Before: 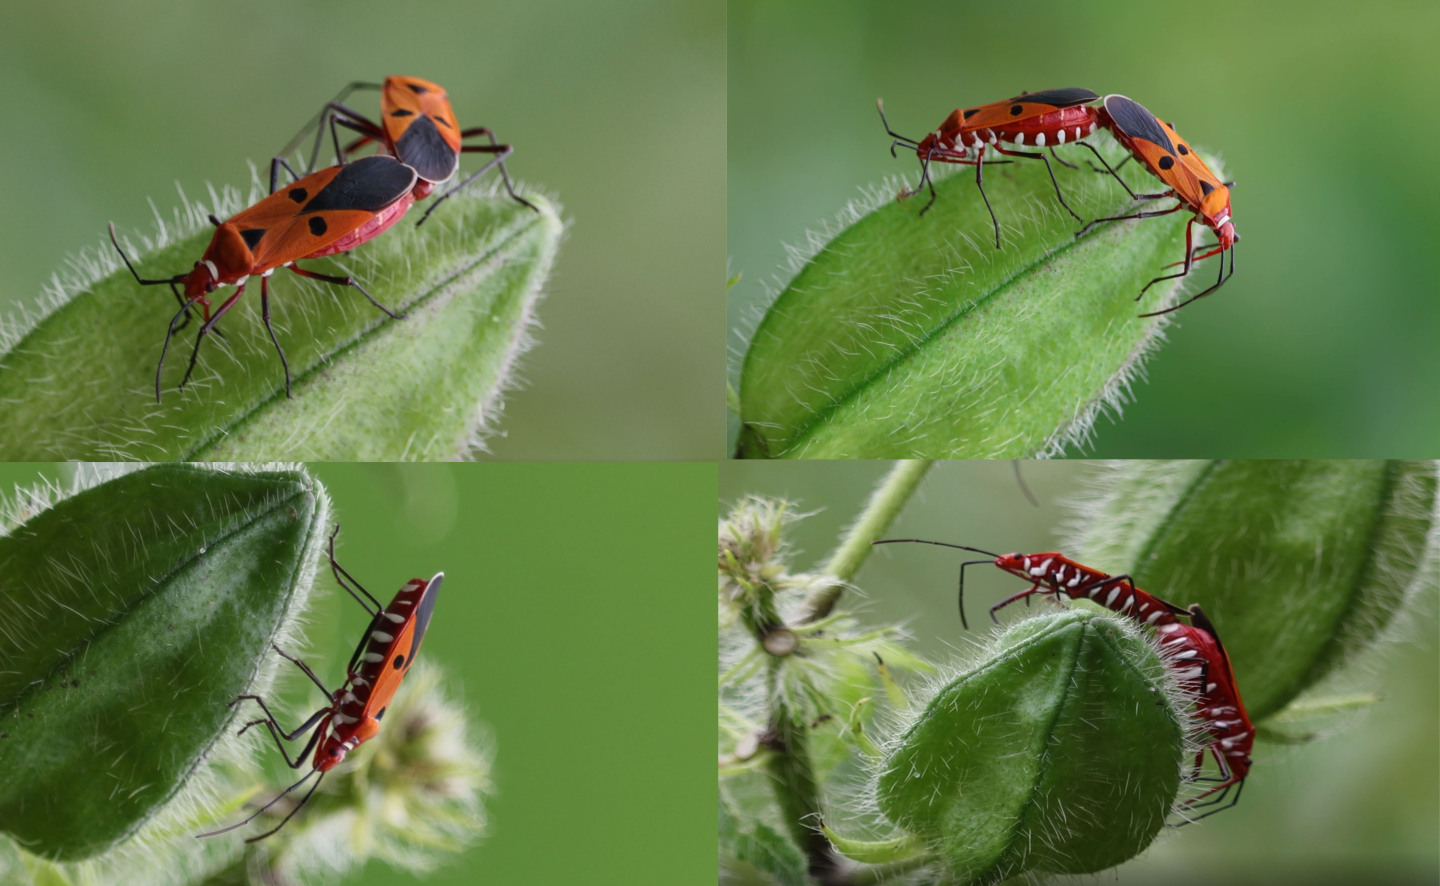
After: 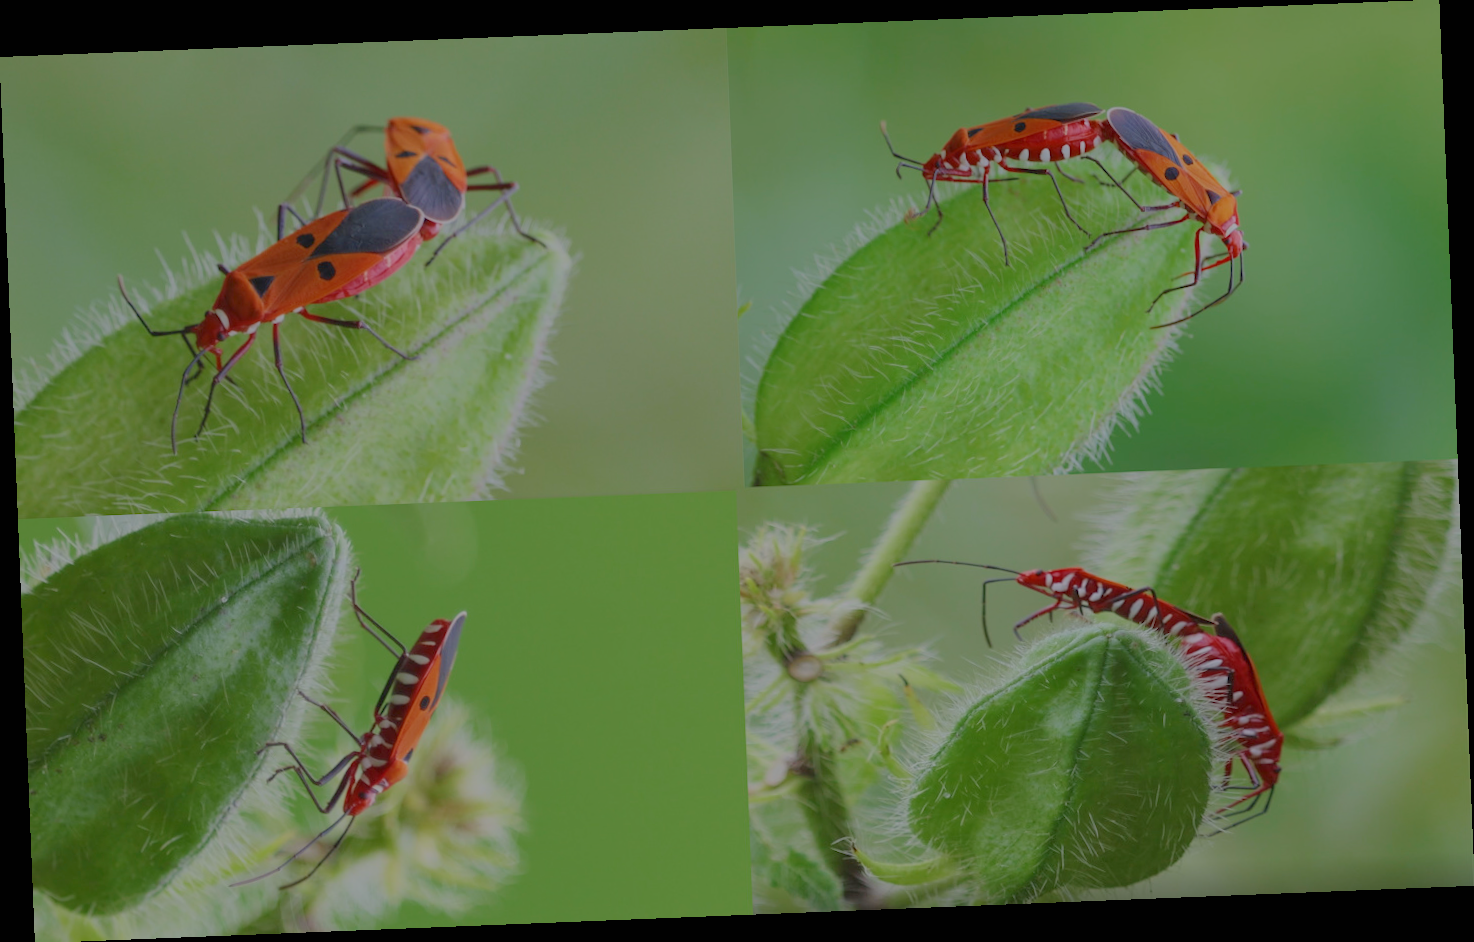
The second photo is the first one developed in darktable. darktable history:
rotate and perspective: rotation -2.29°, automatic cropping off
filmic rgb: black relative exposure -16 EV, white relative exposure 8 EV, threshold 3 EV, hardness 4.17, latitude 50%, contrast 0.5, color science v5 (2021), contrast in shadows safe, contrast in highlights safe, enable highlight reconstruction true
white balance: red 0.982, blue 1.018
